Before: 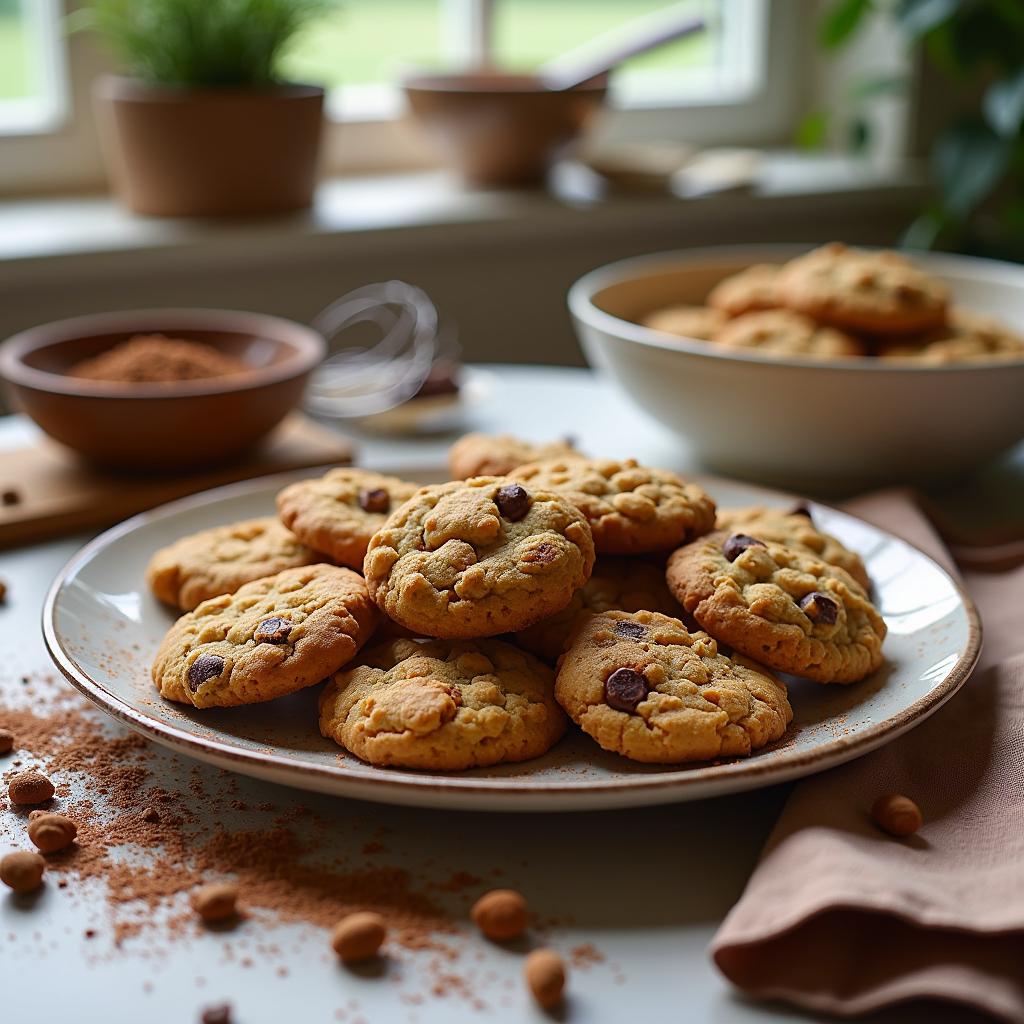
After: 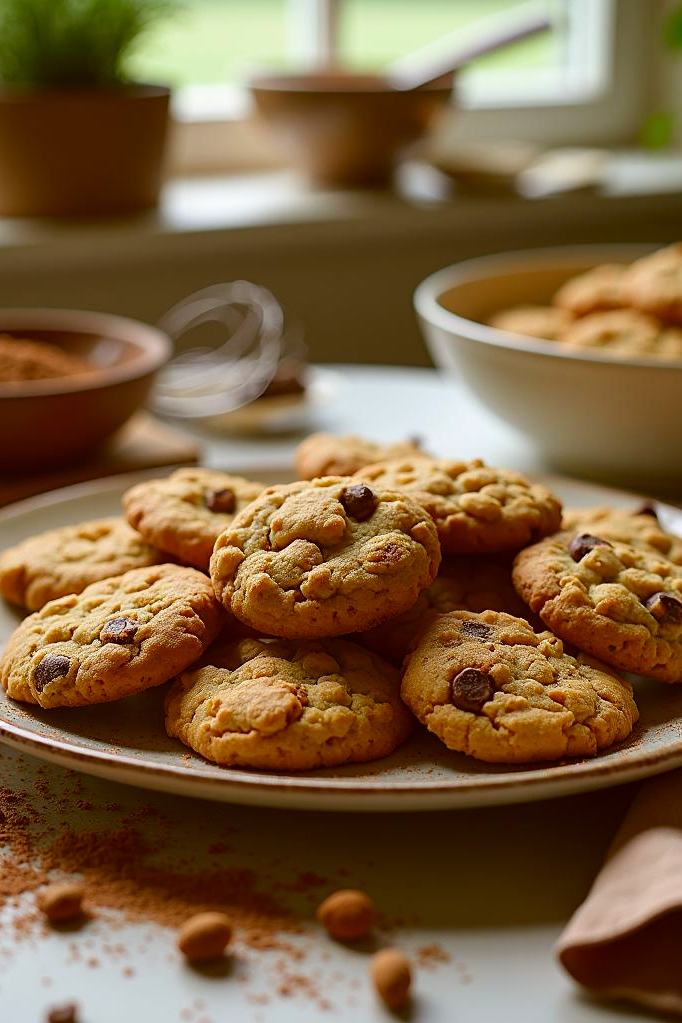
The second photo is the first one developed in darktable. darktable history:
crop and rotate: left 15.055%, right 18.278%
color correction: highlights a* -0.482, highlights b* 0.161, shadows a* 4.66, shadows b* 20.72
